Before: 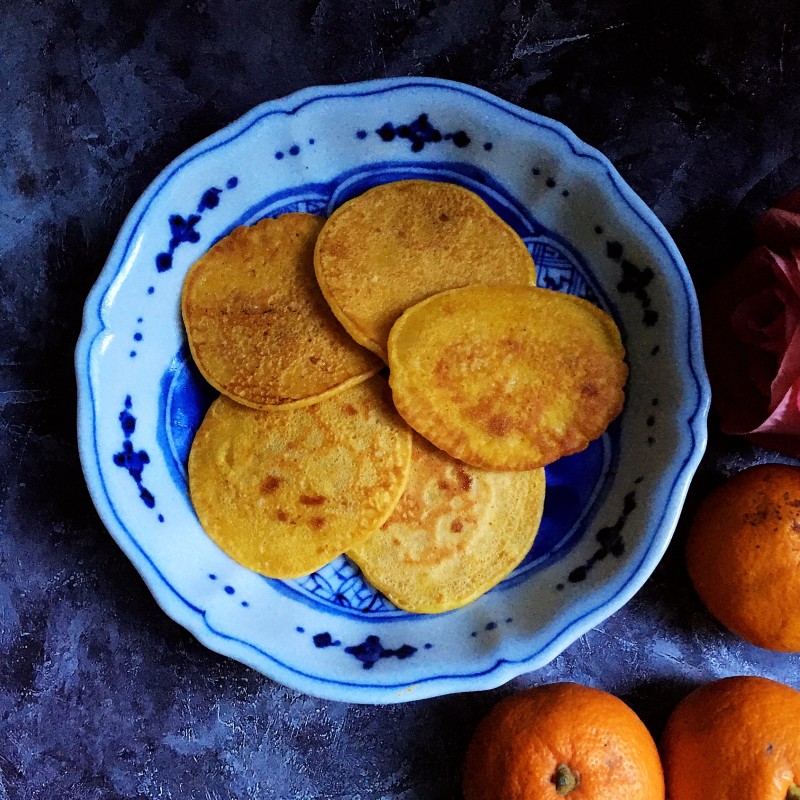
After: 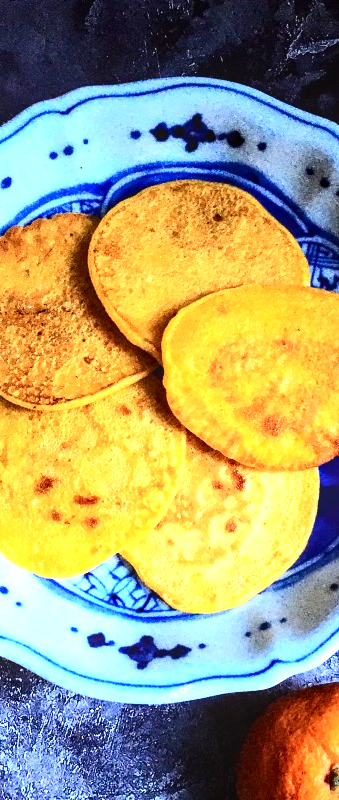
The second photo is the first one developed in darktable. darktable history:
exposure: black level correction 0, exposure 1.458 EV, compensate highlight preservation false
crop: left 28.369%, right 29.193%
contrast brightness saturation: contrast 0.285
local contrast: on, module defaults
